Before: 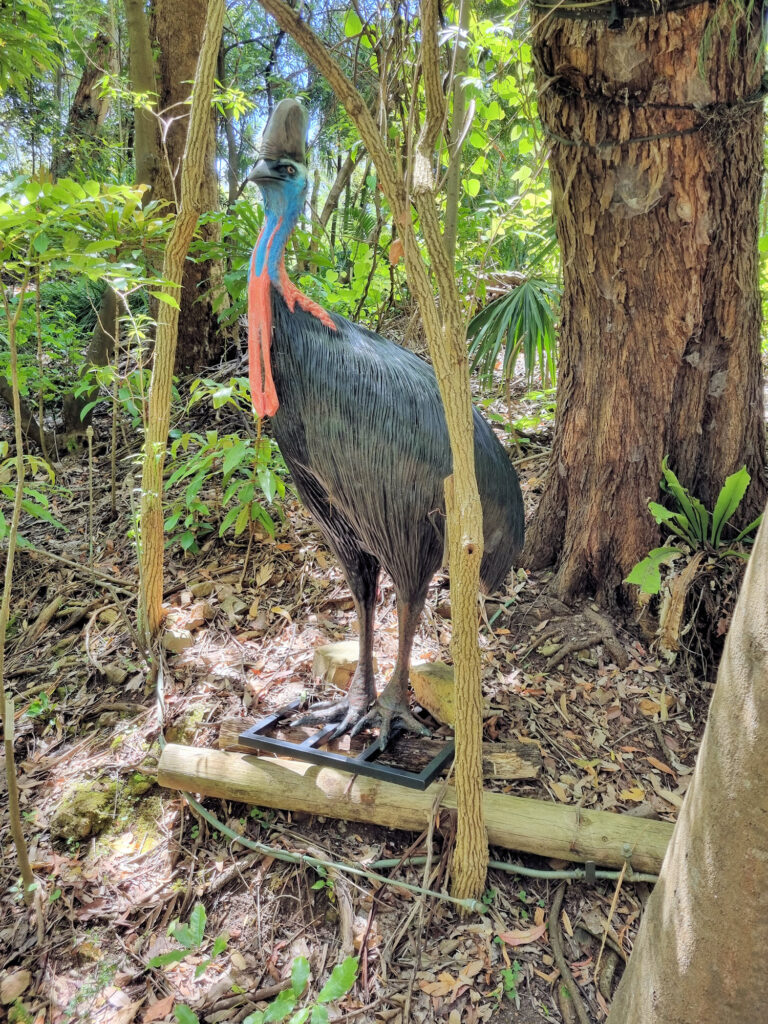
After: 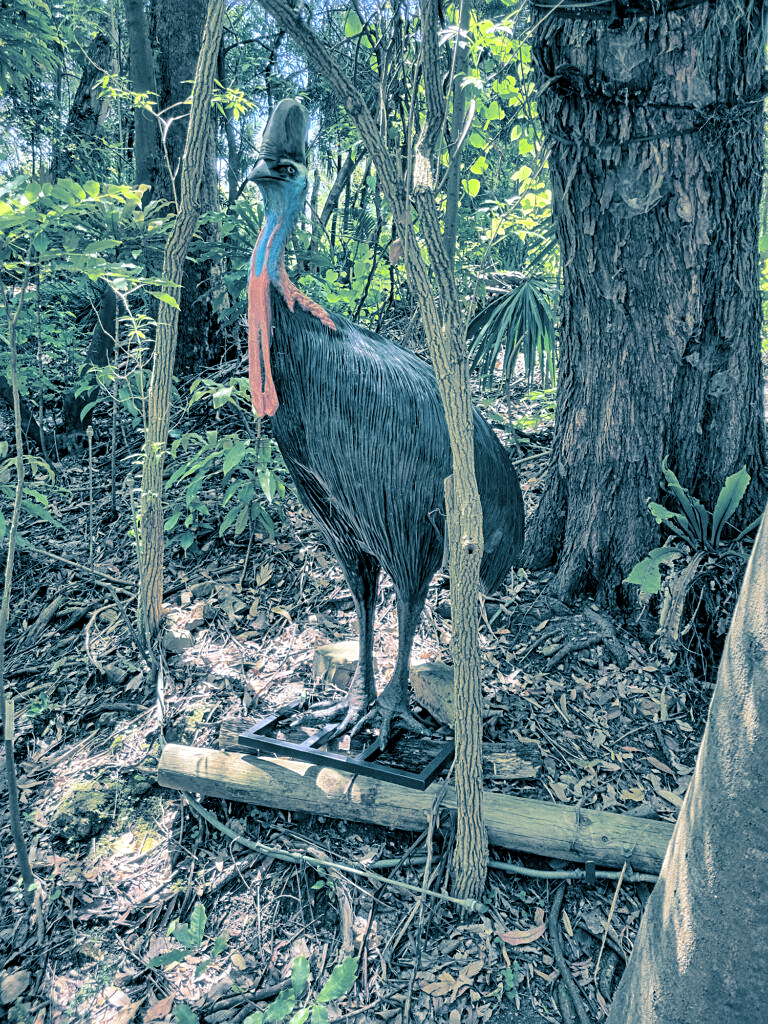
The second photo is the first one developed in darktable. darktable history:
sharpen: on, module defaults
local contrast: on, module defaults
split-toning: shadows › hue 212.4°, balance -70
